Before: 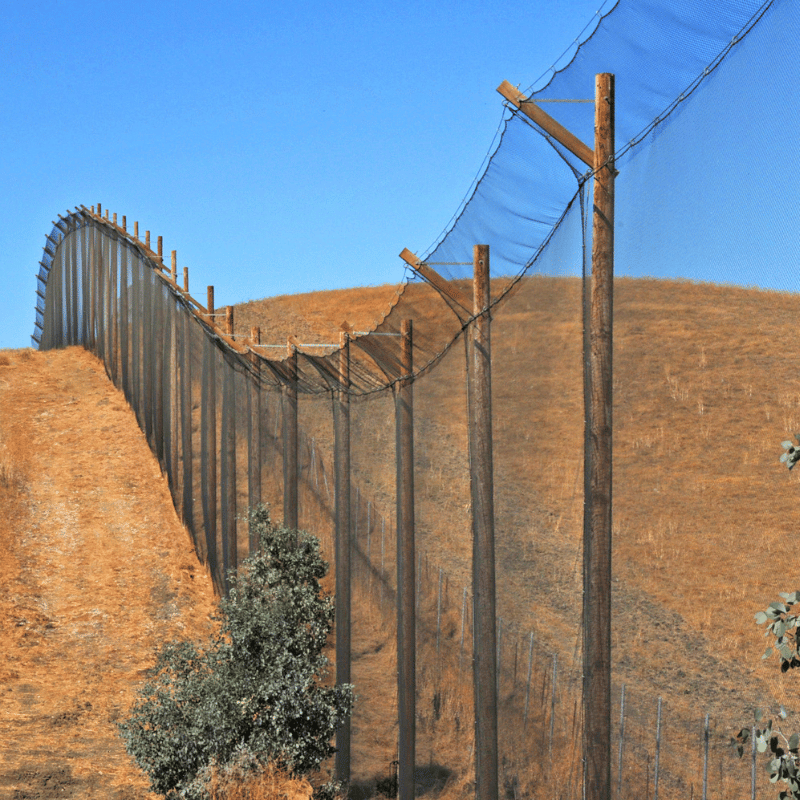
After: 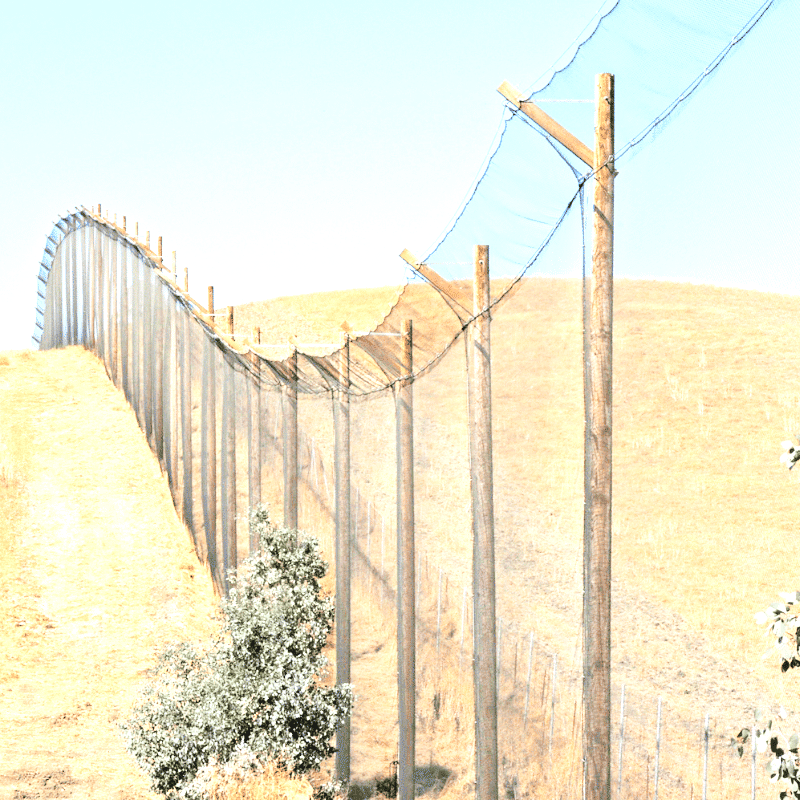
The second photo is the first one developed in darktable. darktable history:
base curve: curves: ch0 [(0, 0) (0.036, 0.025) (0.121, 0.166) (0.206, 0.329) (0.605, 0.79) (1, 1)], preserve colors none
exposure: black level correction 0, exposure 1.975 EV, compensate exposure bias true, compensate highlight preservation false
